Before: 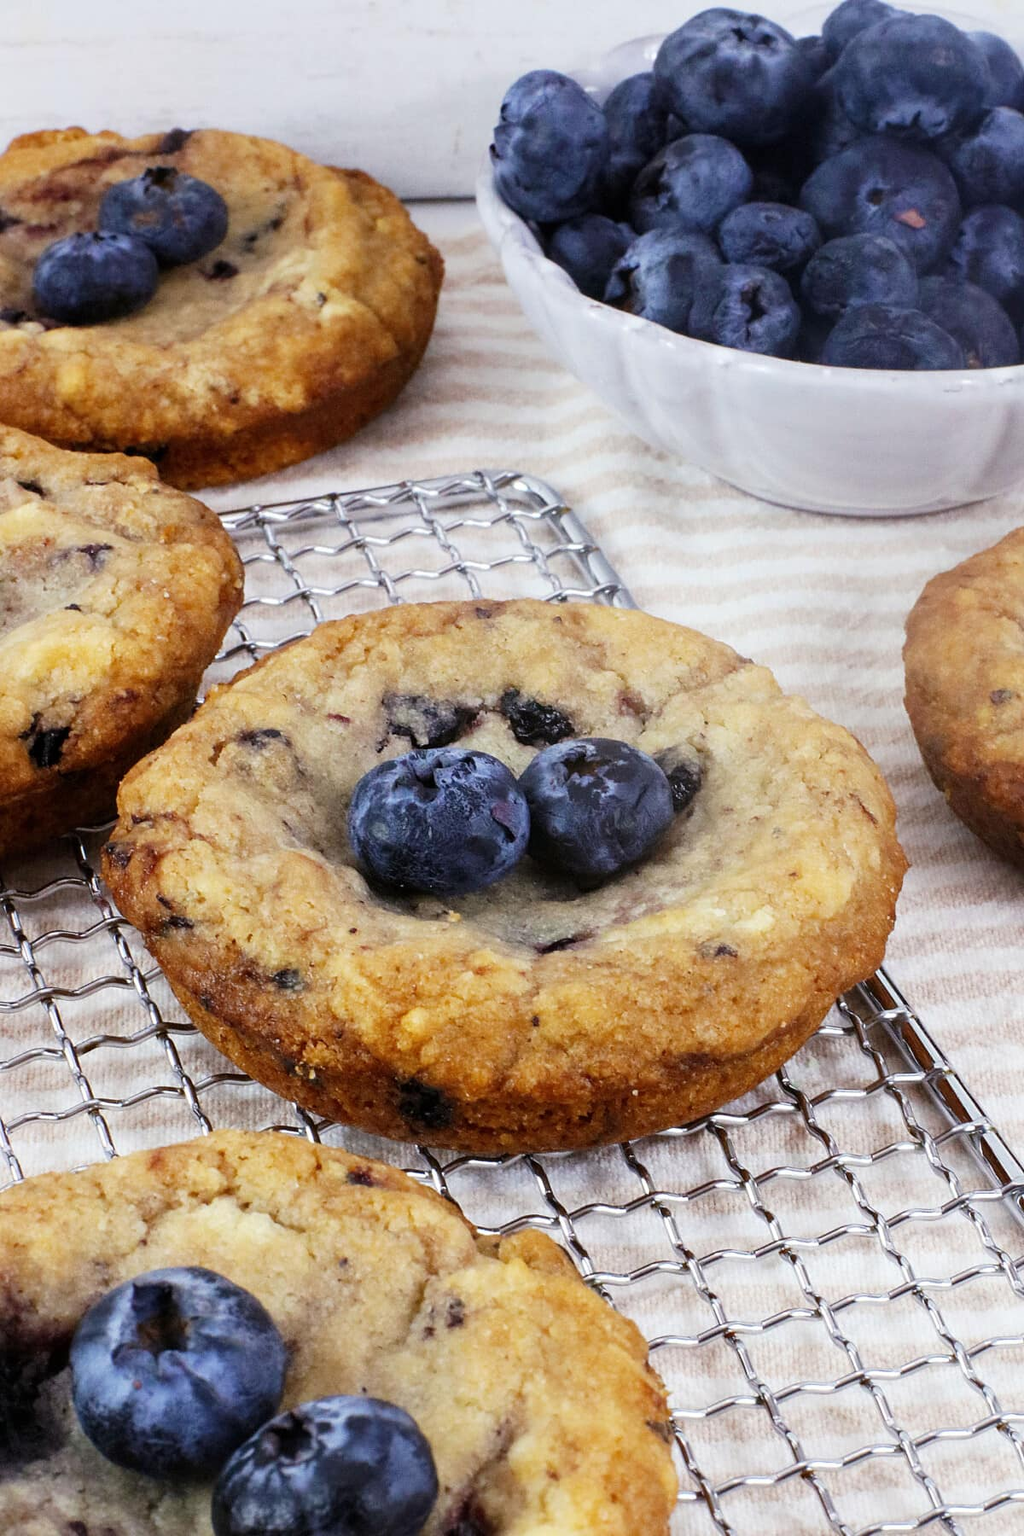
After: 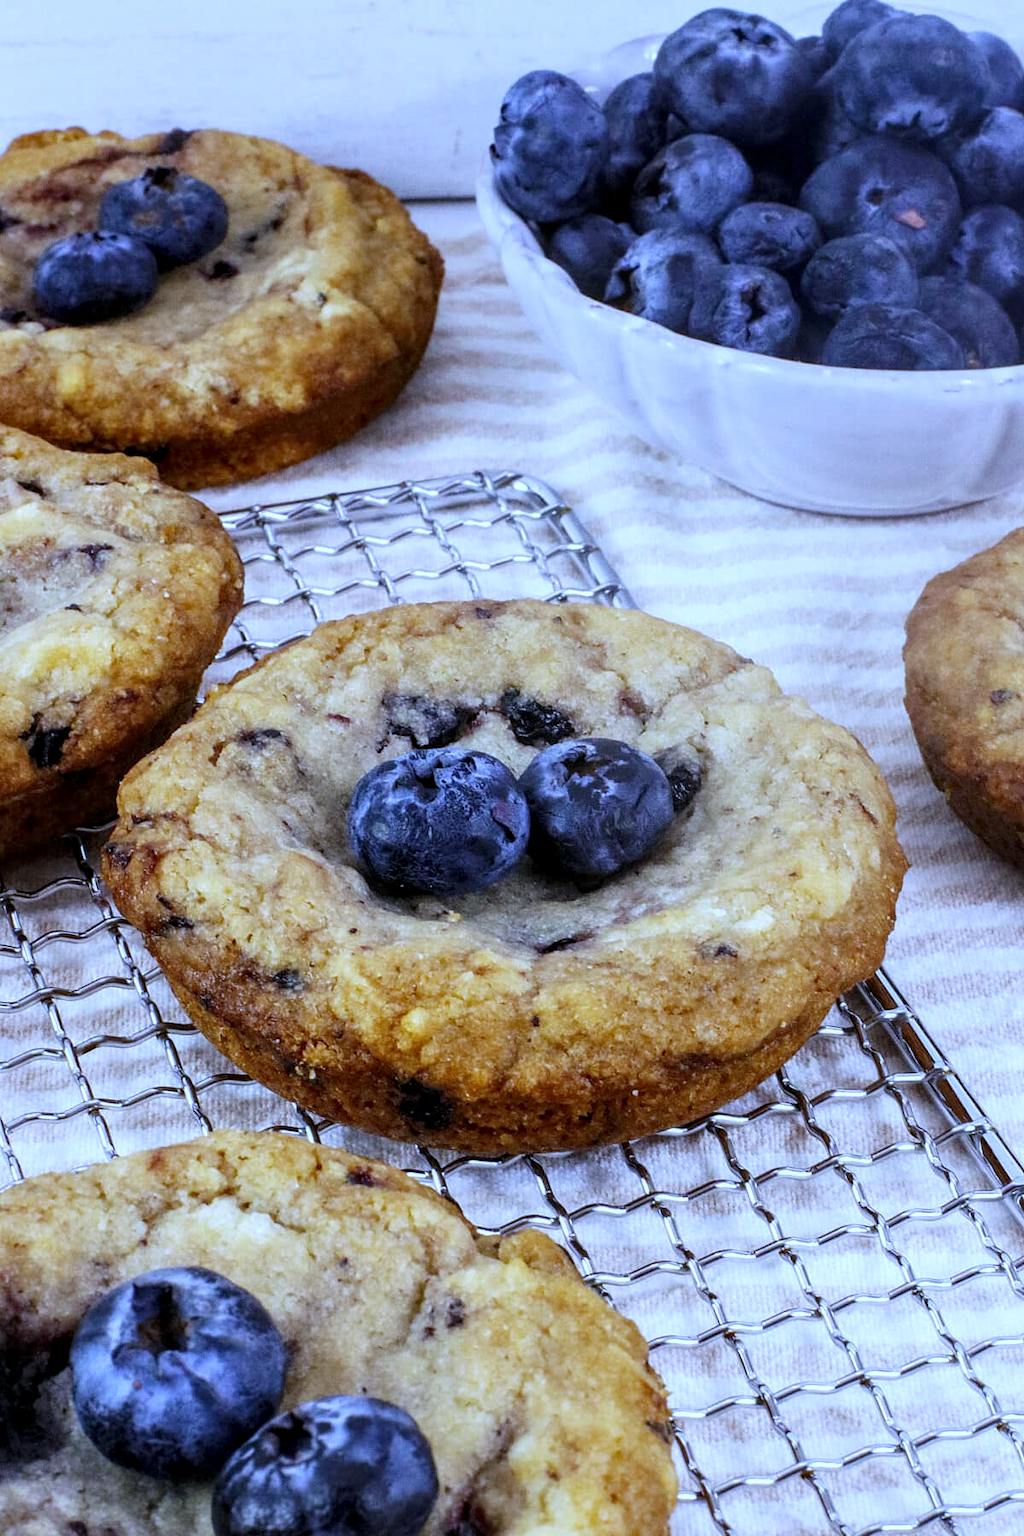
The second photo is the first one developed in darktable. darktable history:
local contrast: detail 130%
white balance: red 0.871, blue 1.249
